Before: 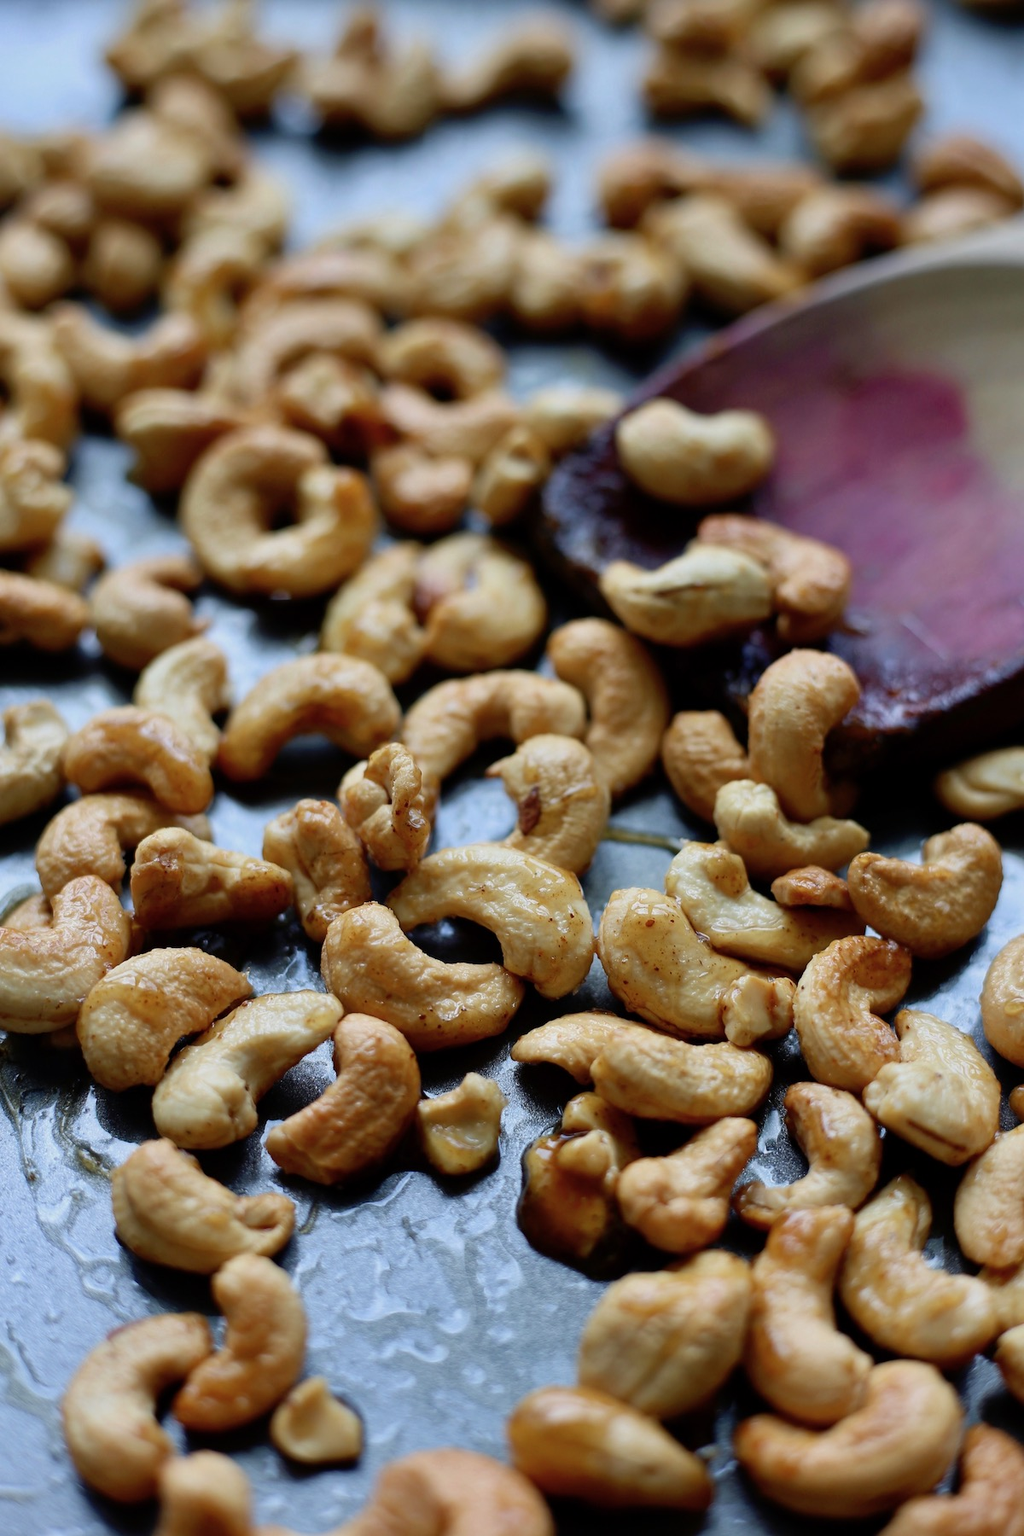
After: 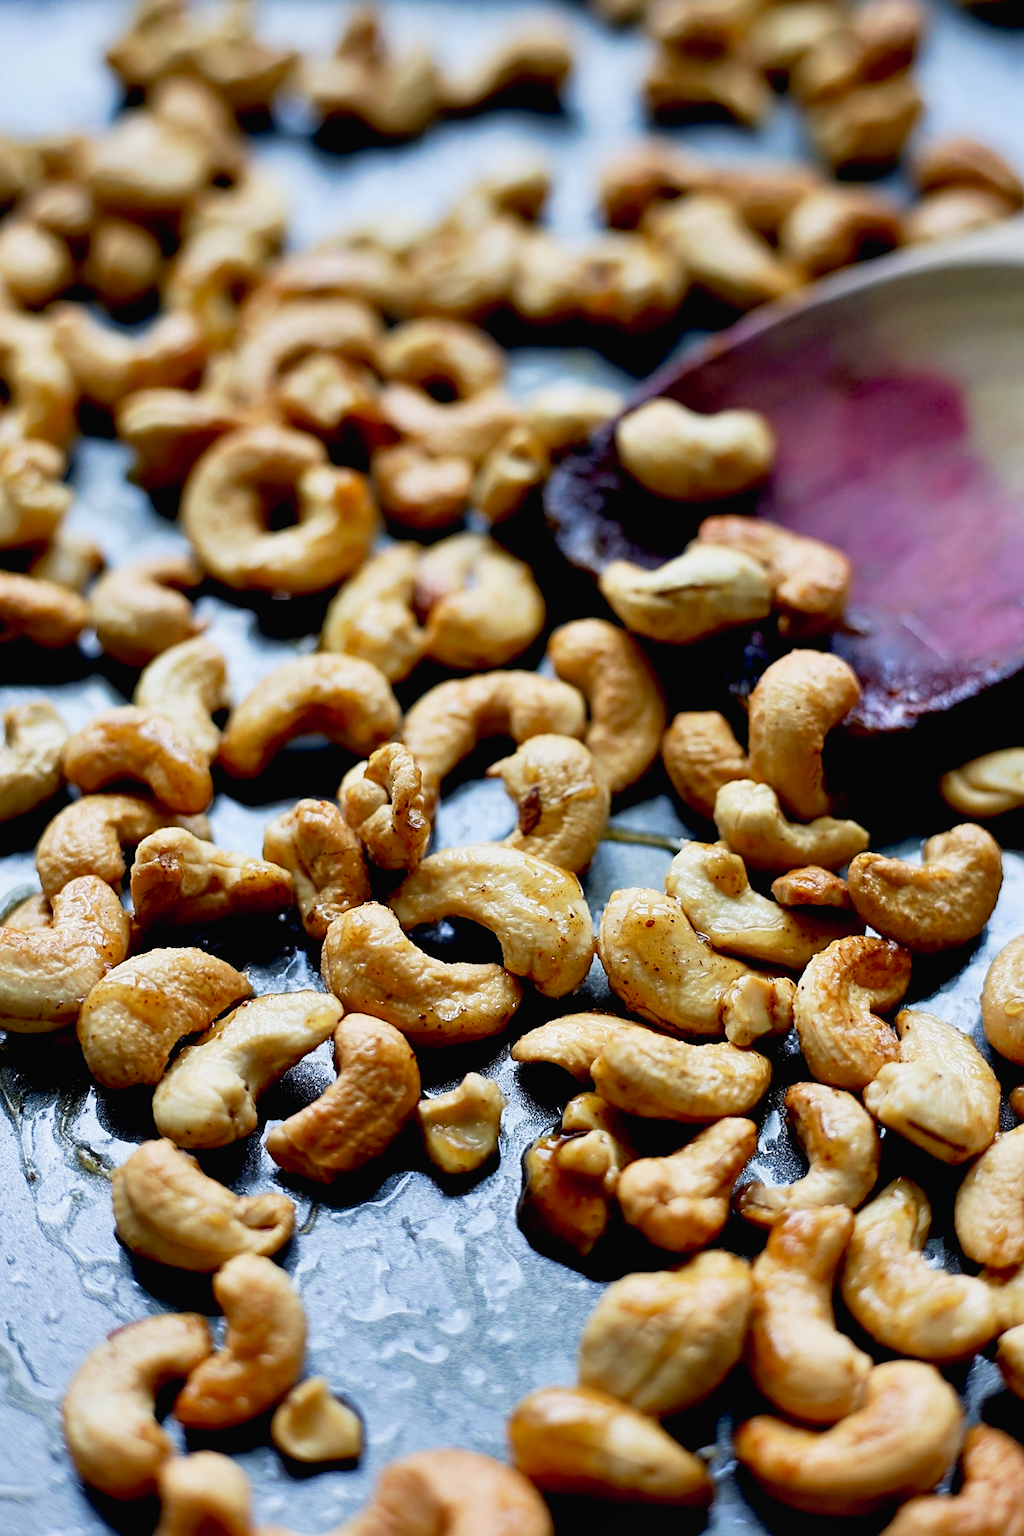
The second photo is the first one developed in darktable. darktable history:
tone curve: curves: ch0 [(0, 0.013) (0.054, 0.018) (0.205, 0.191) (0.289, 0.292) (0.39, 0.424) (0.493, 0.551) (0.647, 0.752) (0.796, 0.887) (1, 0.998)]; ch1 [(0, 0) (0.371, 0.339) (0.477, 0.452) (0.494, 0.495) (0.501, 0.501) (0.51, 0.516) (0.54, 0.557) (0.572, 0.605) (0.66, 0.701) (0.783, 0.804) (1, 1)]; ch2 [(0, 0) (0.32, 0.281) (0.403, 0.399) (0.441, 0.428) (0.47, 0.469) (0.498, 0.496) (0.524, 0.543) (0.551, 0.579) (0.633, 0.665) (0.7, 0.711) (1, 1)], preserve colors none
shadows and highlights: low approximation 0.01, soften with gaussian
sharpen: on, module defaults
